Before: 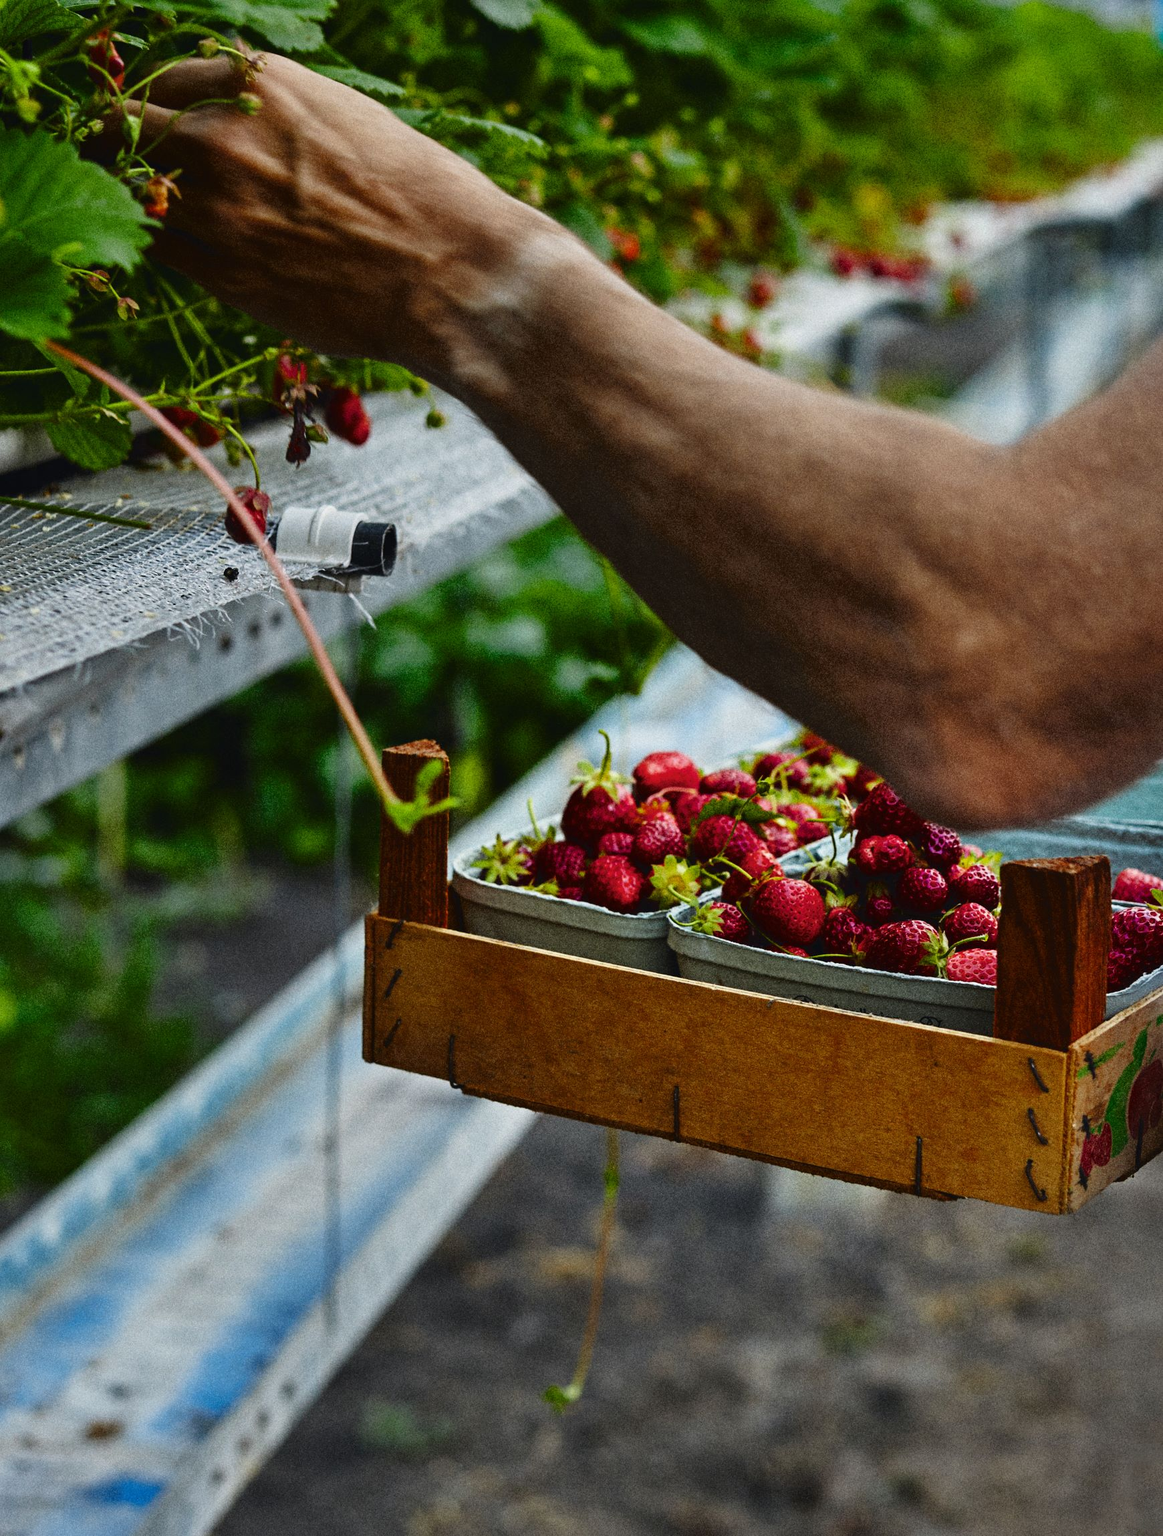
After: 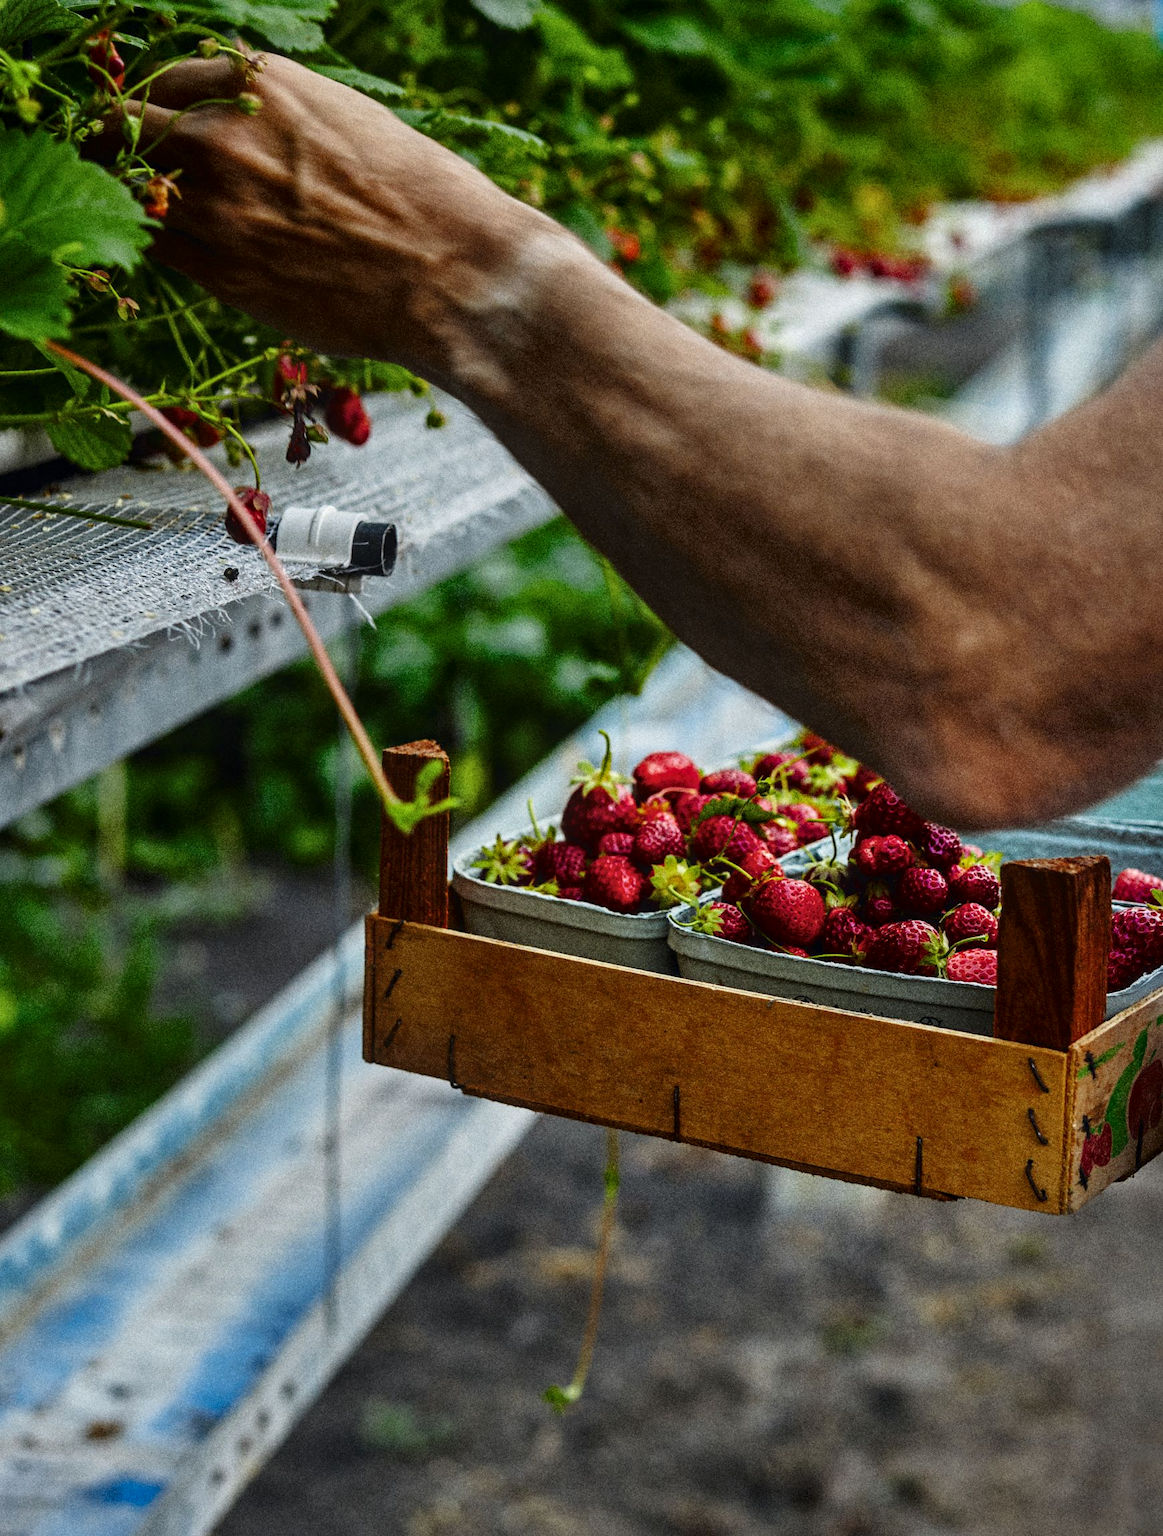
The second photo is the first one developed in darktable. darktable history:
vignetting: fall-off start 116.17%, fall-off radius 58.7%
local contrast: on, module defaults
